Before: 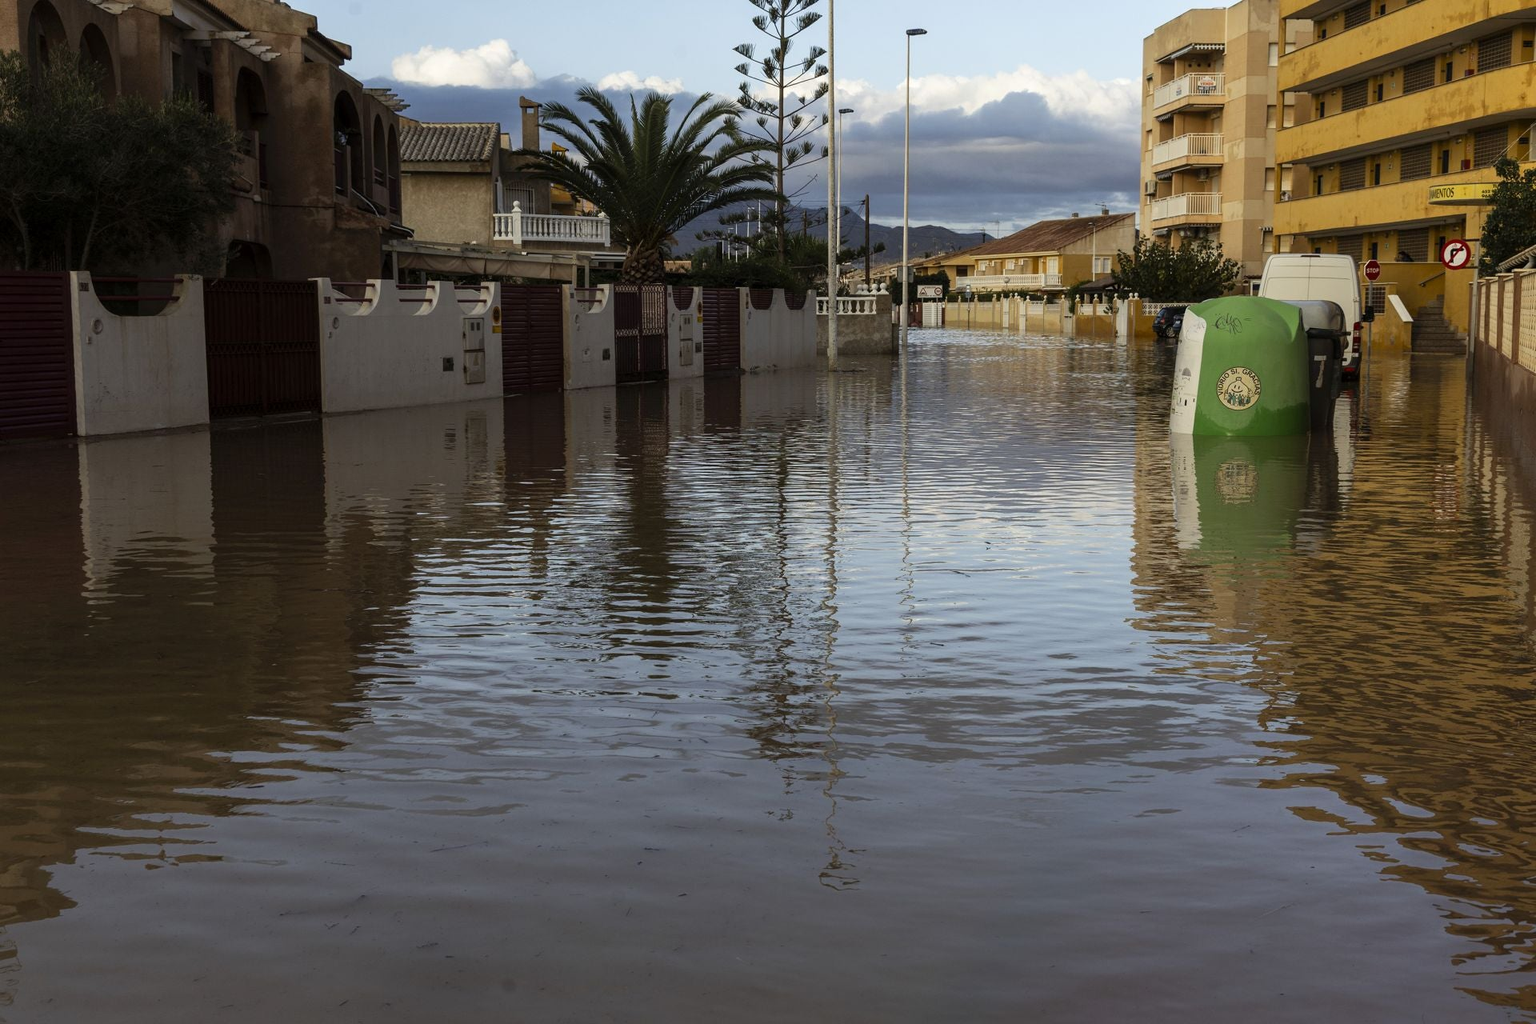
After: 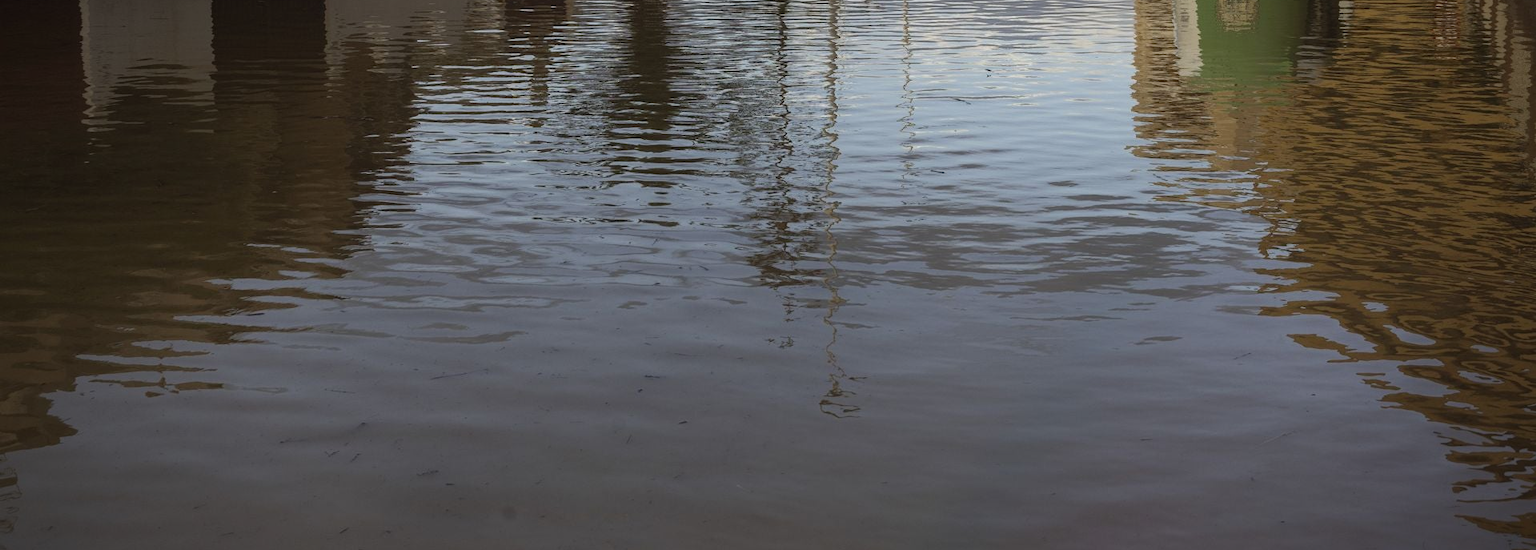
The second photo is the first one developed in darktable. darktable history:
contrast equalizer: octaves 7, y [[0.6 ×6], [0.55 ×6], [0 ×6], [0 ×6], [0 ×6]], mix -0.2
vignetting: fall-off start 70.97%, brightness -0.584, saturation -0.118, width/height ratio 1.333
crop and rotate: top 46.237%
